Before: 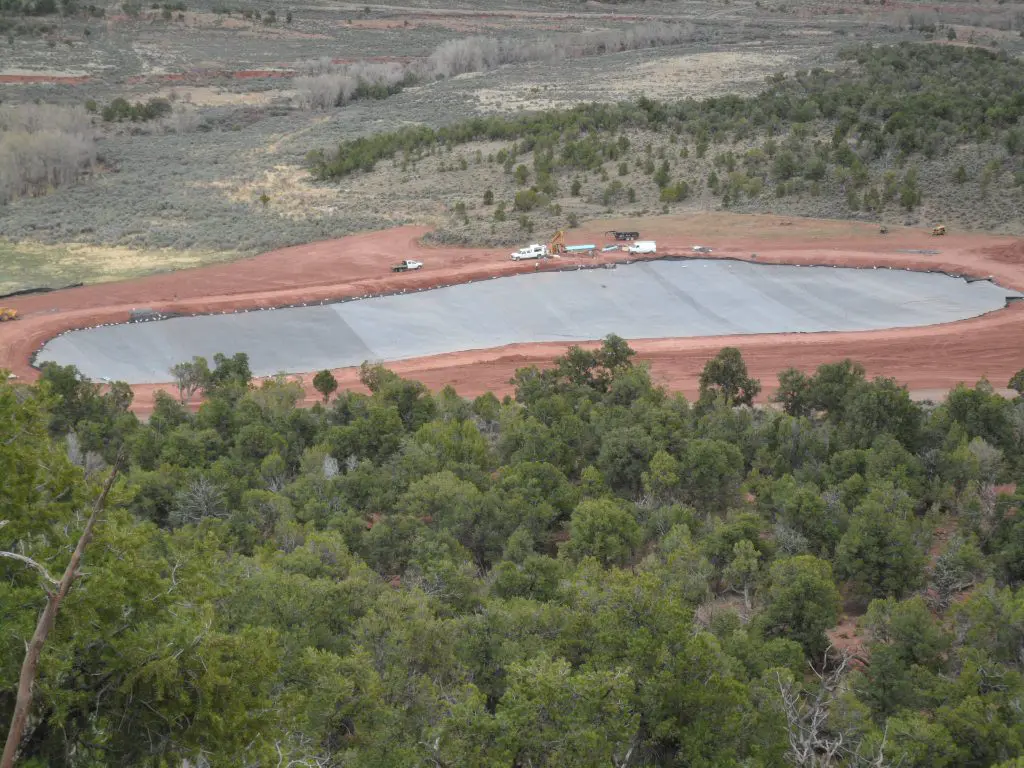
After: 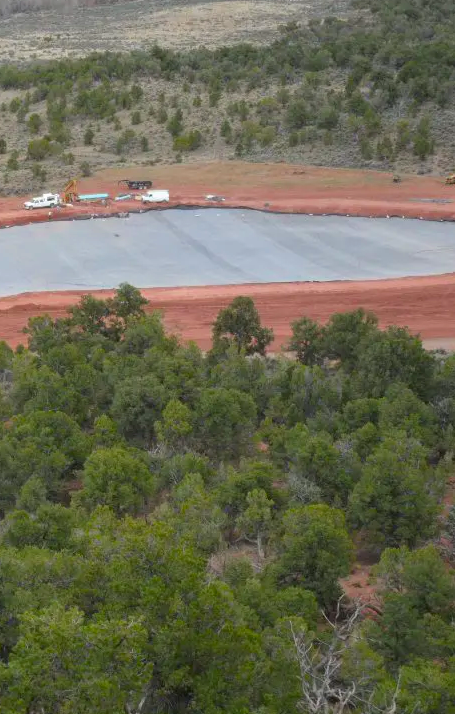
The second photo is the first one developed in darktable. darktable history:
color zones: curves: ch0 [(0, 0.425) (0.143, 0.422) (0.286, 0.42) (0.429, 0.419) (0.571, 0.419) (0.714, 0.42) (0.857, 0.422) (1, 0.425)]; ch1 [(0, 0.666) (0.143, 0.669) (0.286, 0.671) (0.429, 0.67) (0.571, 0.67) (0.714, 0.67) (0.857, 0.67) (1, 0.666)]
crop: left 47.628%, top 6.643%, right 7.874%
